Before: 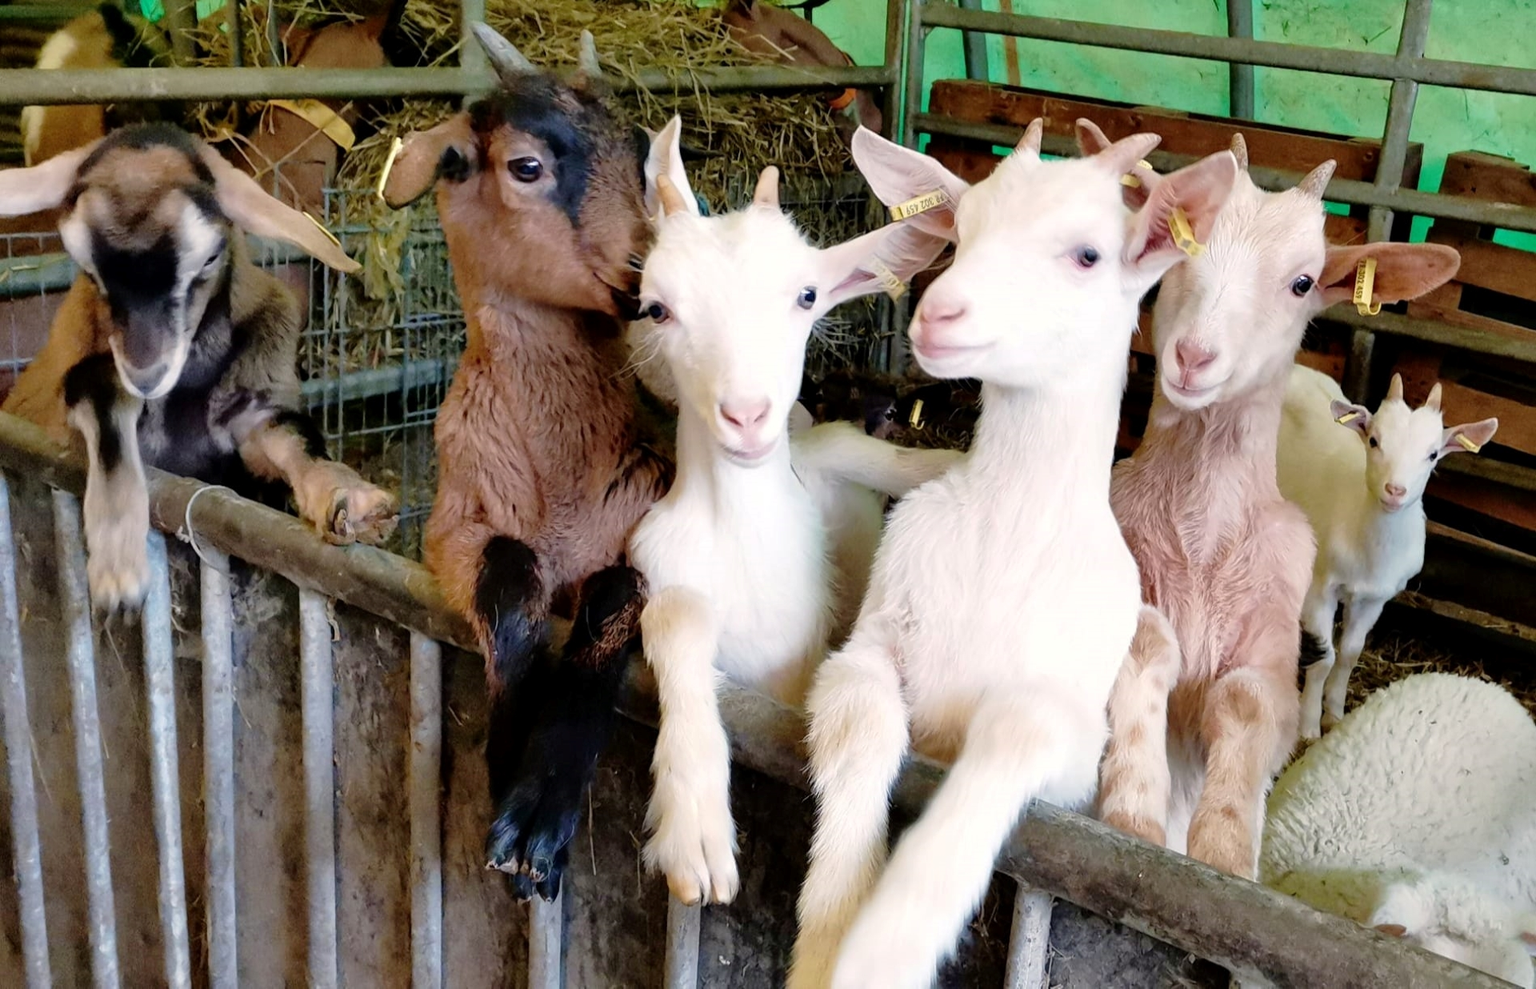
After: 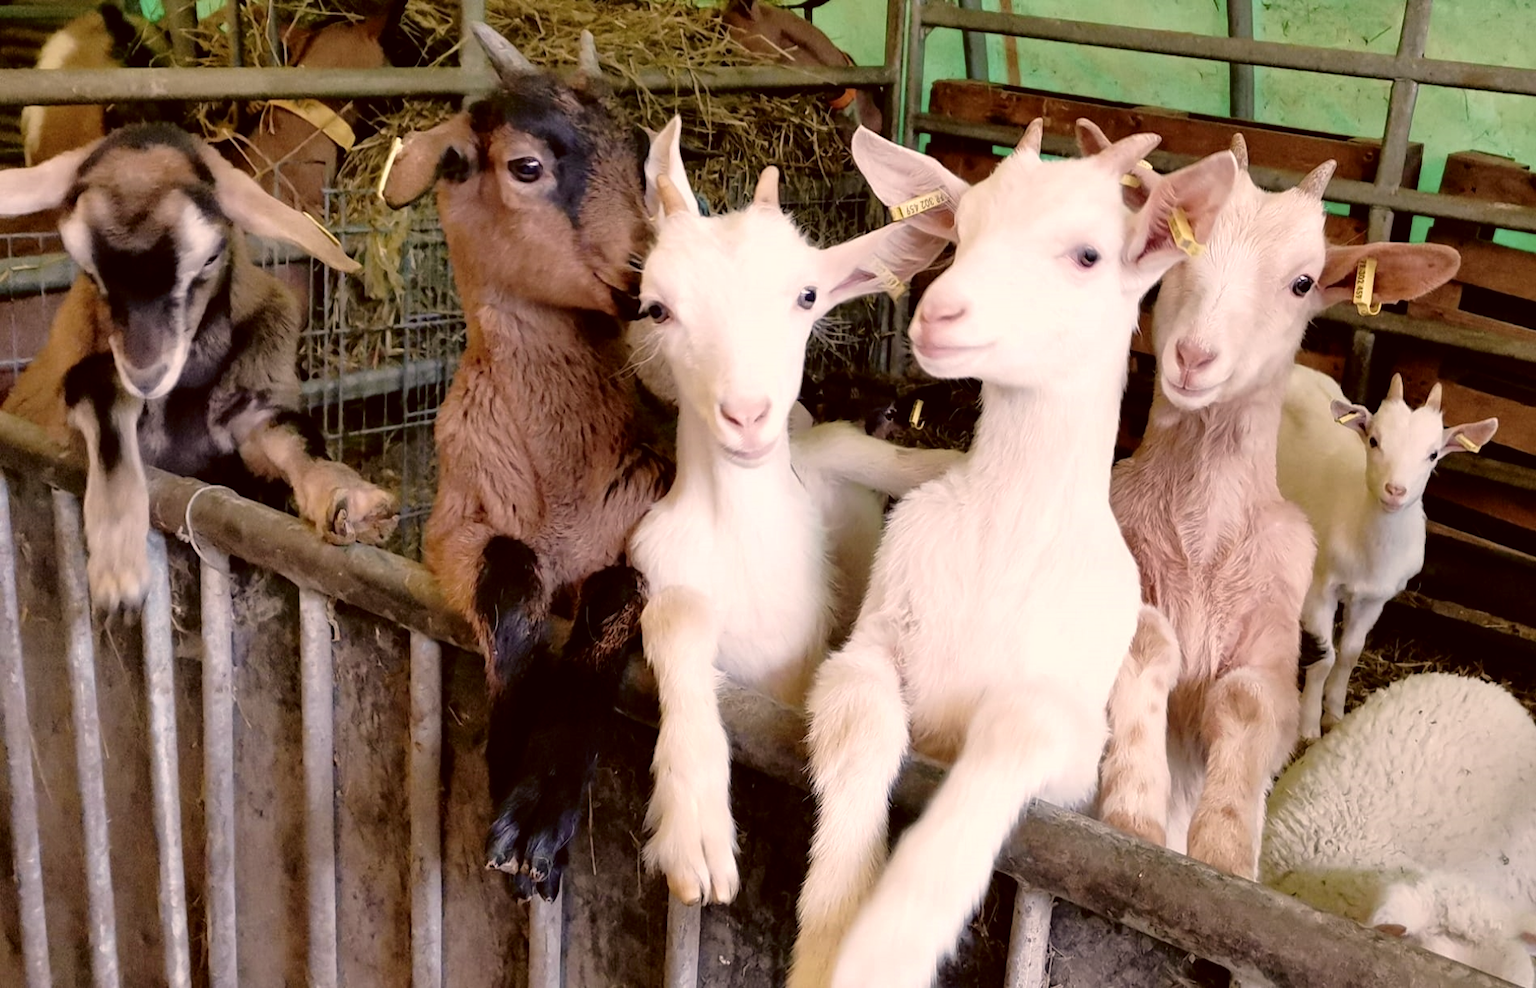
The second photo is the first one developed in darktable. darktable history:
tone equalizer: on, module defaults
color correction: highlights a* 10.22, highlights b* 9.69, shadows a* 8.5, shadows b* 8.63, saturation 0.804
